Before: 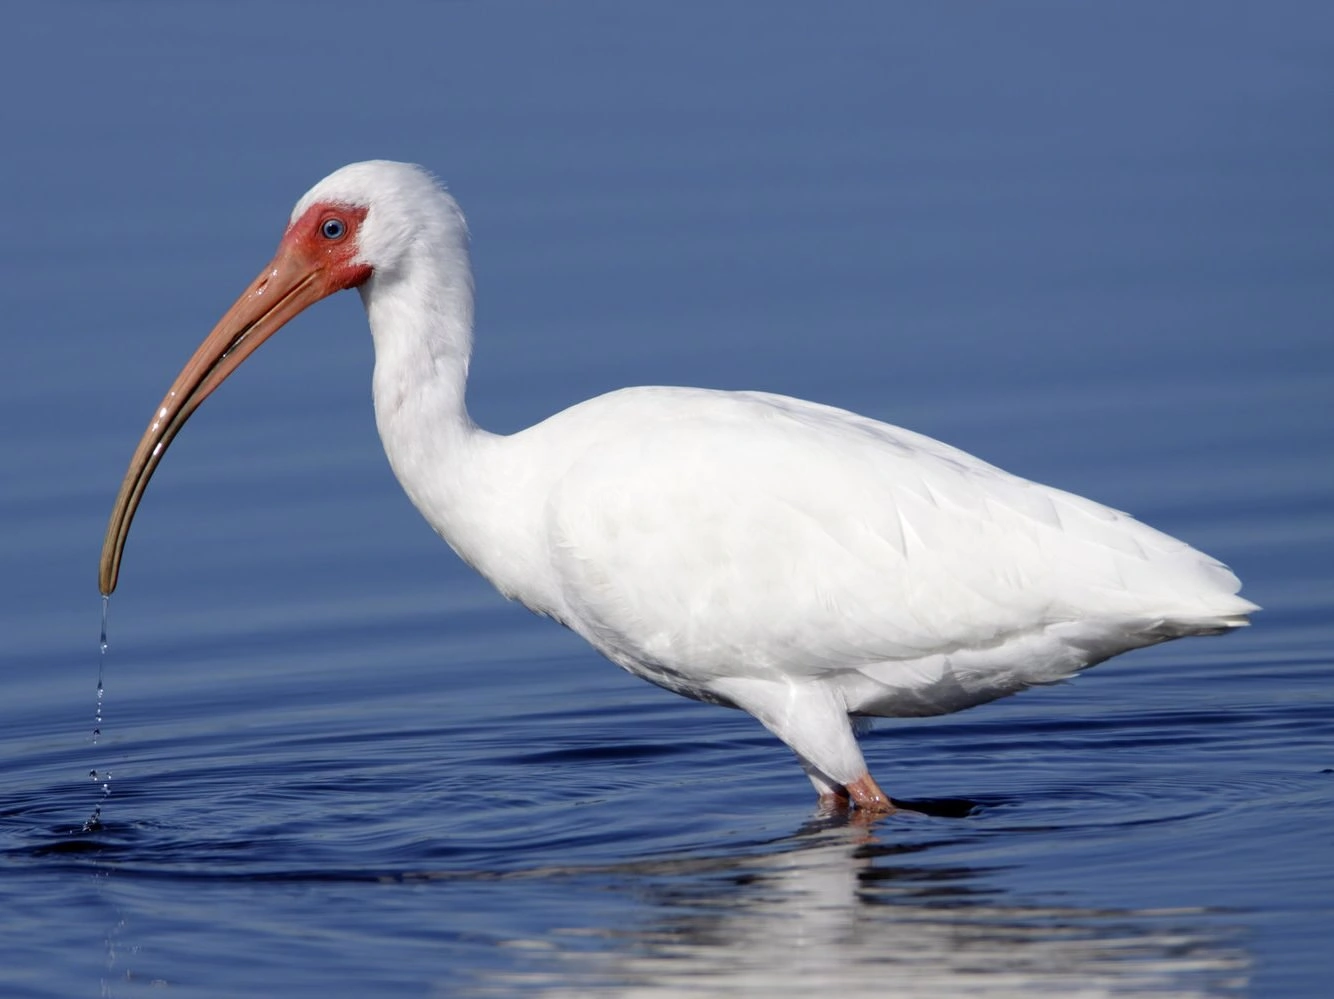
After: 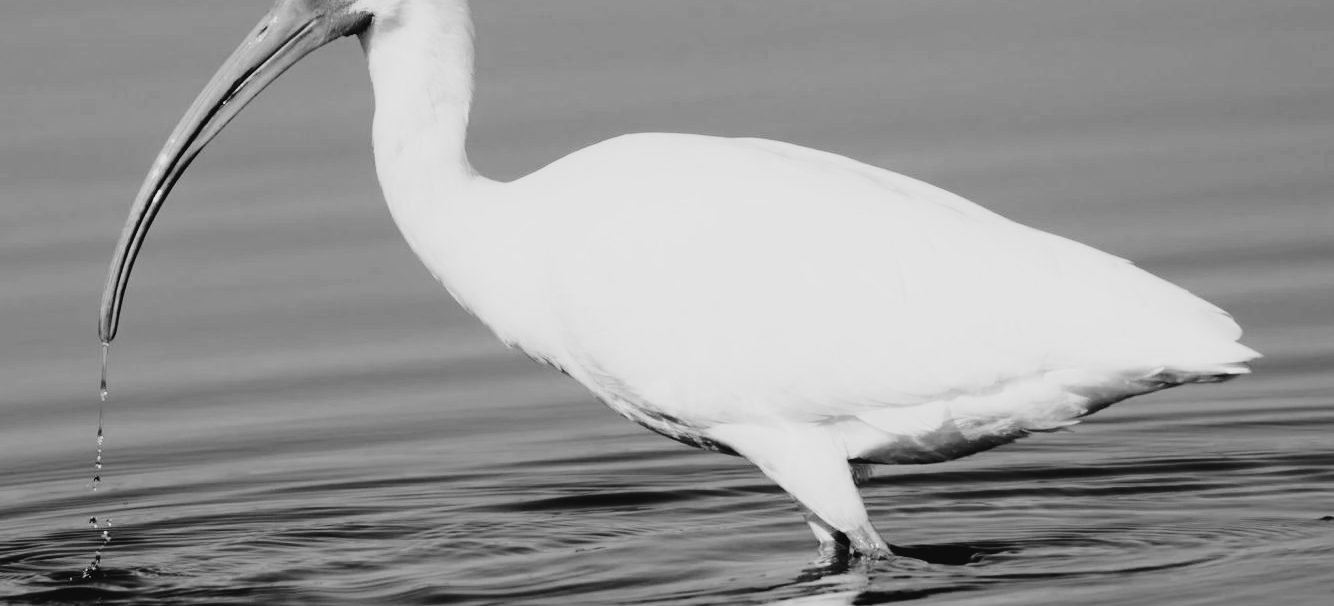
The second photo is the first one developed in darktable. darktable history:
crop and rotate: top 25.357%, bottom 13.942%
monochrome: a -92.57, b 58.91
tone curve: curves: ch0 [(0, 0.039) (0.104, 0.103) (0.273, 0.267) (0.448, 0.487) (0.704, 0.761) (0.886, 0.922) (0.994, 0.971)]; ch1 [(0, 0) (0.335, 0.298) (0.446, 0.413) (0.485, 0.487) (0.515, 0.503) (0.566, 0.563) (0.641, 0.655) (1, 1)]; ch2 [(0, 0) (0.314, 0.301) (0.421, 0.411) (0.502, 0.494) (0.528, 0.54) (0.557, 0.559) (0.612, 0.605) (0.722, 0.686) (1, 1)], color space Lab, independent channels, preserve colors none
filmic rgb: black relative exposure -5 EV, hardness 2.88, contrast 1.3
exposure: black level correction 0.001, exposure 0.955 EV, compensate exposure bias true, compensate highlight preservation false
contrast brightness saturation: saturation -0.05
